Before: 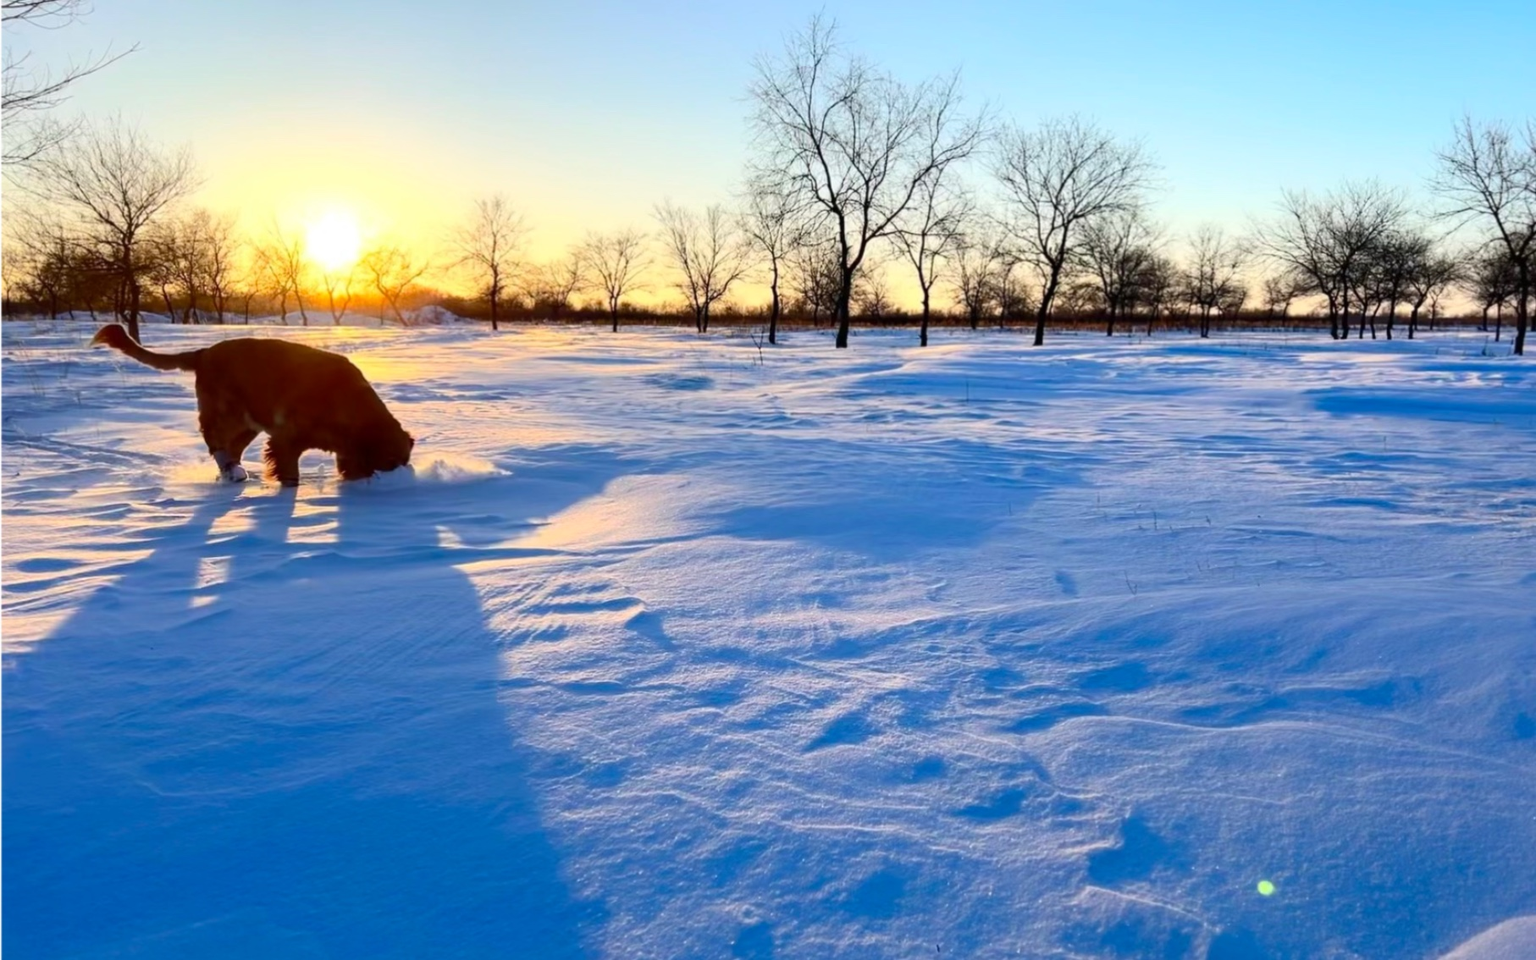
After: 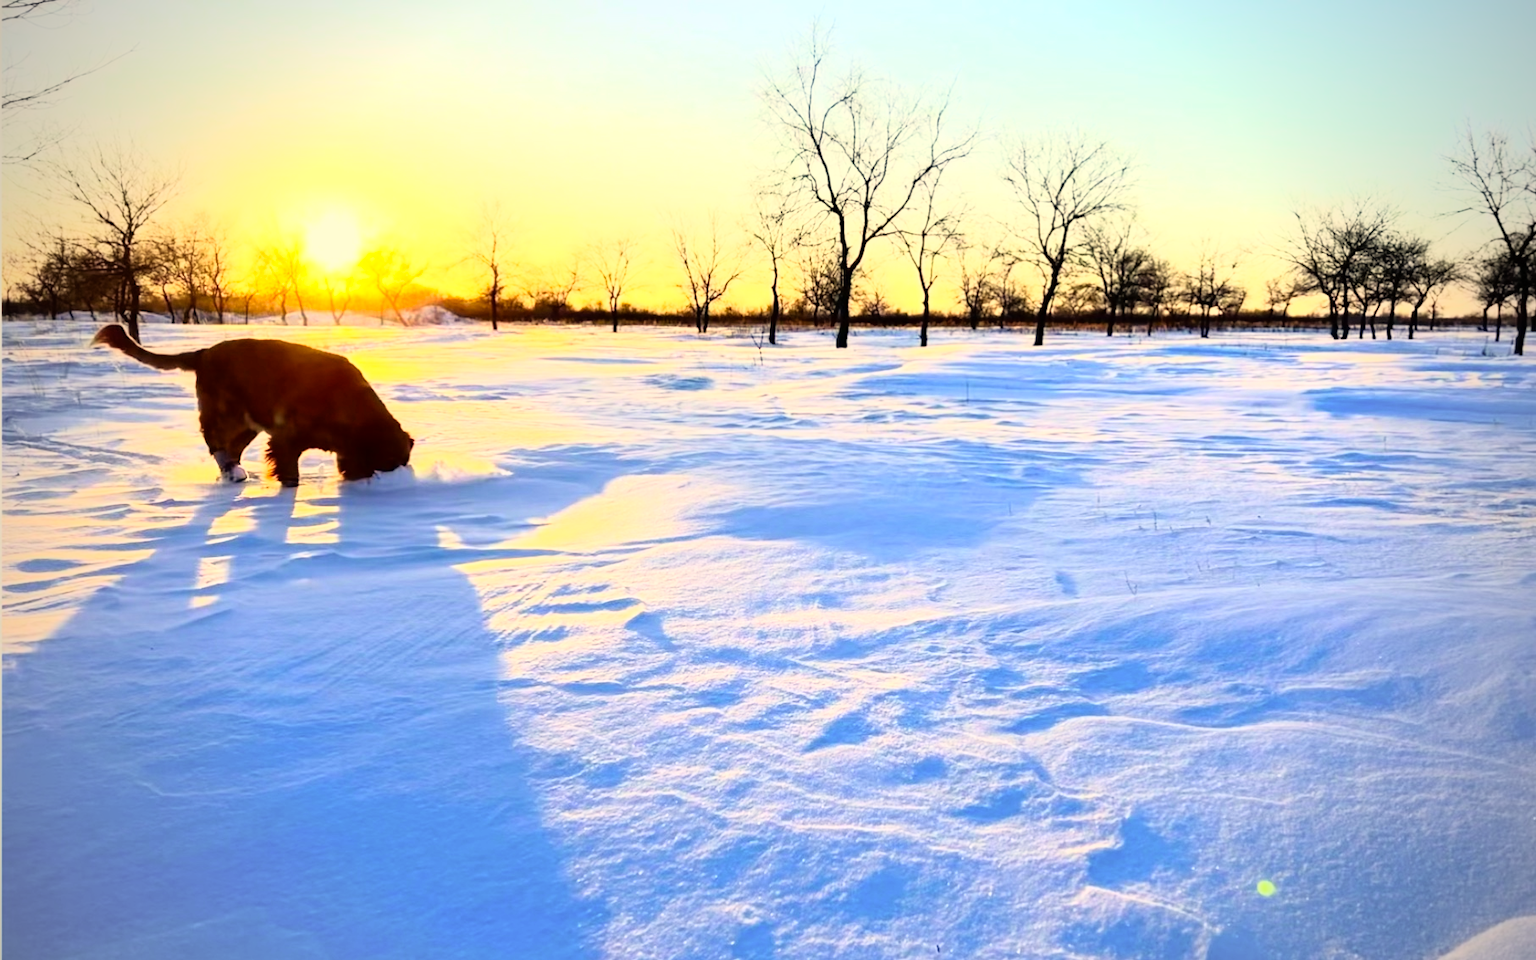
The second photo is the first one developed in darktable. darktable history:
base curve: curves: ch0 [(0, 0) (0.012, 0.01) (0.073, 0.168) (0.31, 0.711) (0.645, 0.957) (1, 1)]
color correction: highlights a* 2.6, highlights b* 23.27
vignetting: fall-off start 71.5%
